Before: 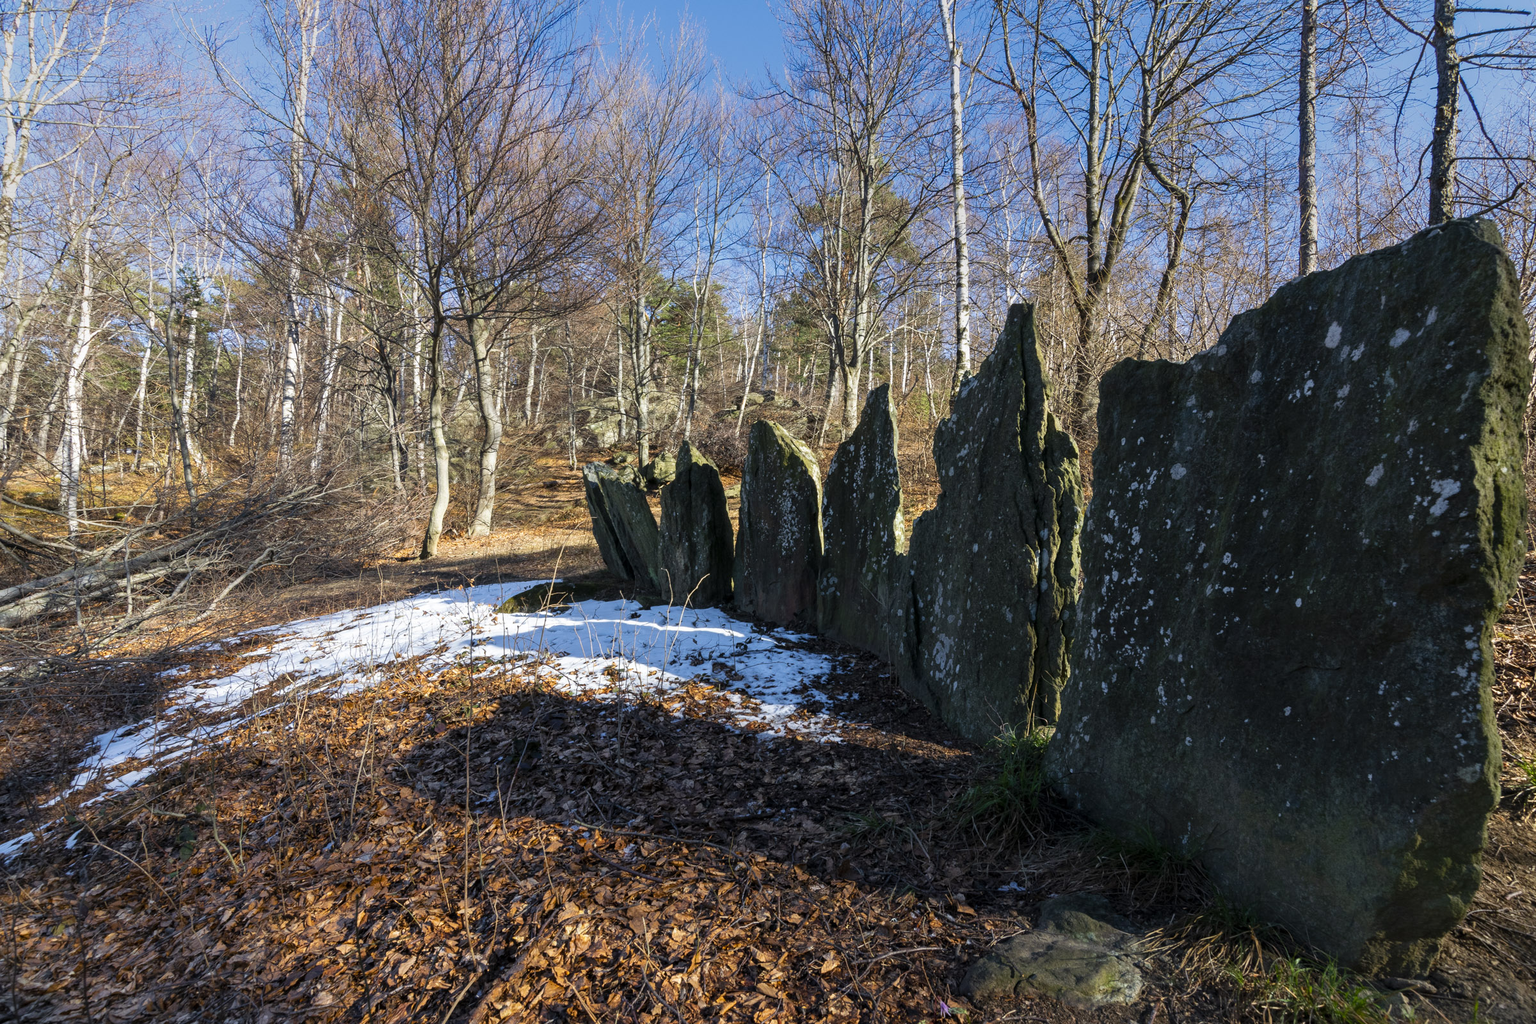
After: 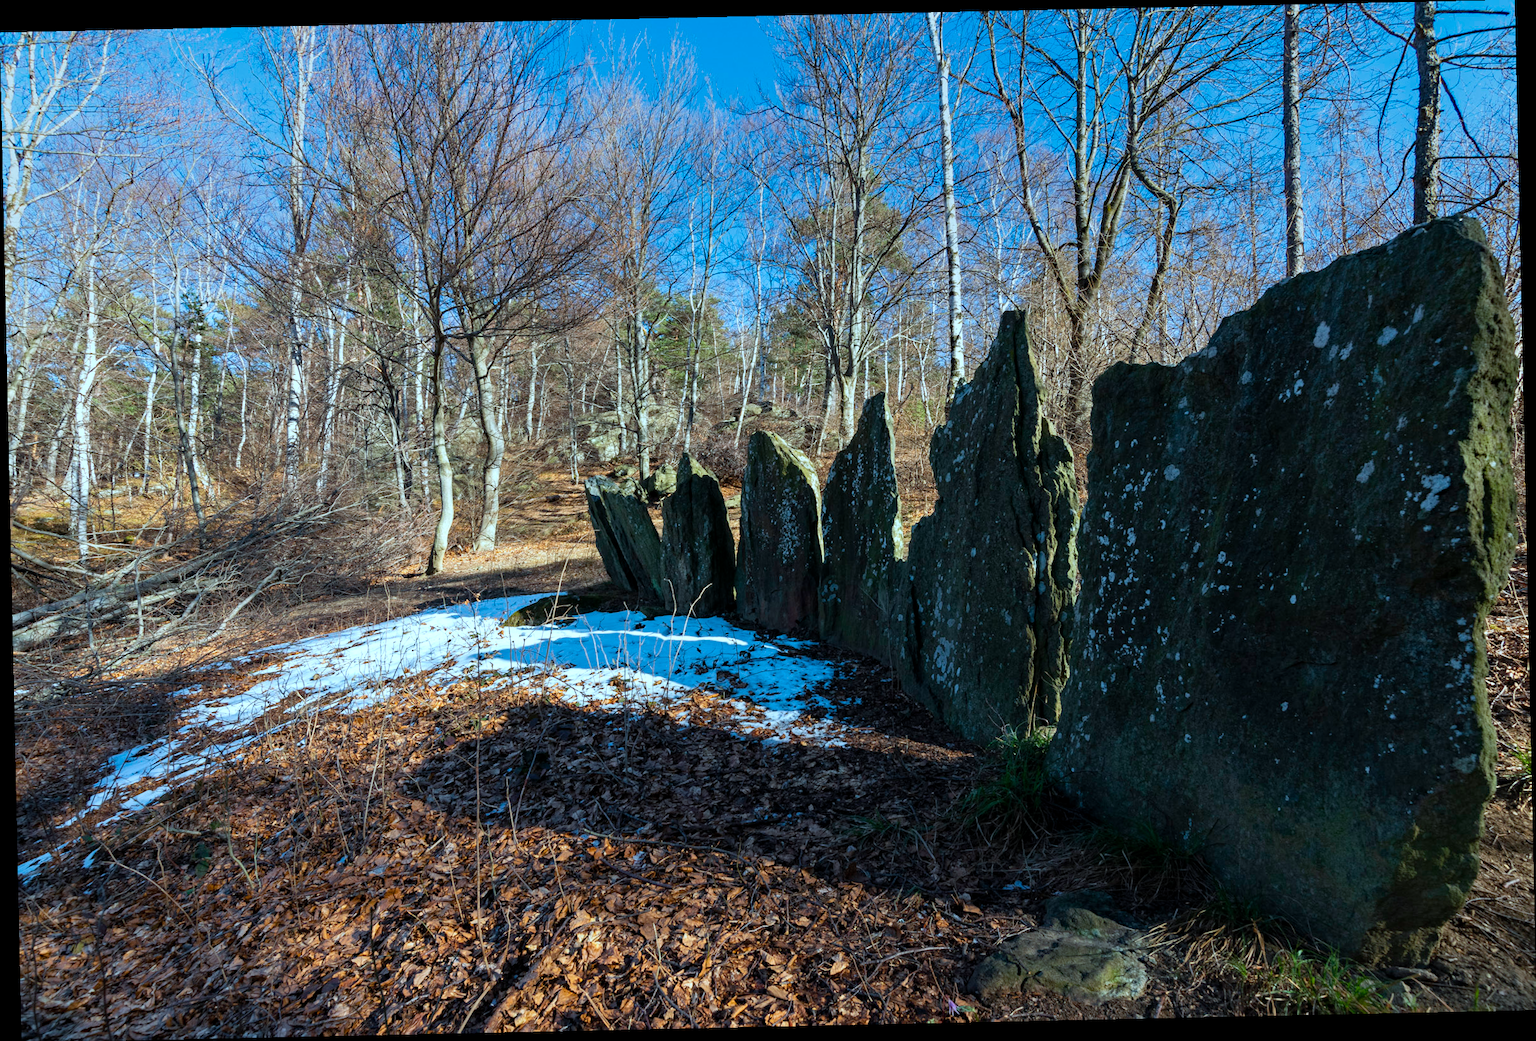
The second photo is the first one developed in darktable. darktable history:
haze removal: strength 0.29, distance 0.25, compatibility mode true, adaptive false
color correction: highlights a* -11.71, highlights b* -15.58
rotate and perspective: rotation -1.24°, automatic cropping off
